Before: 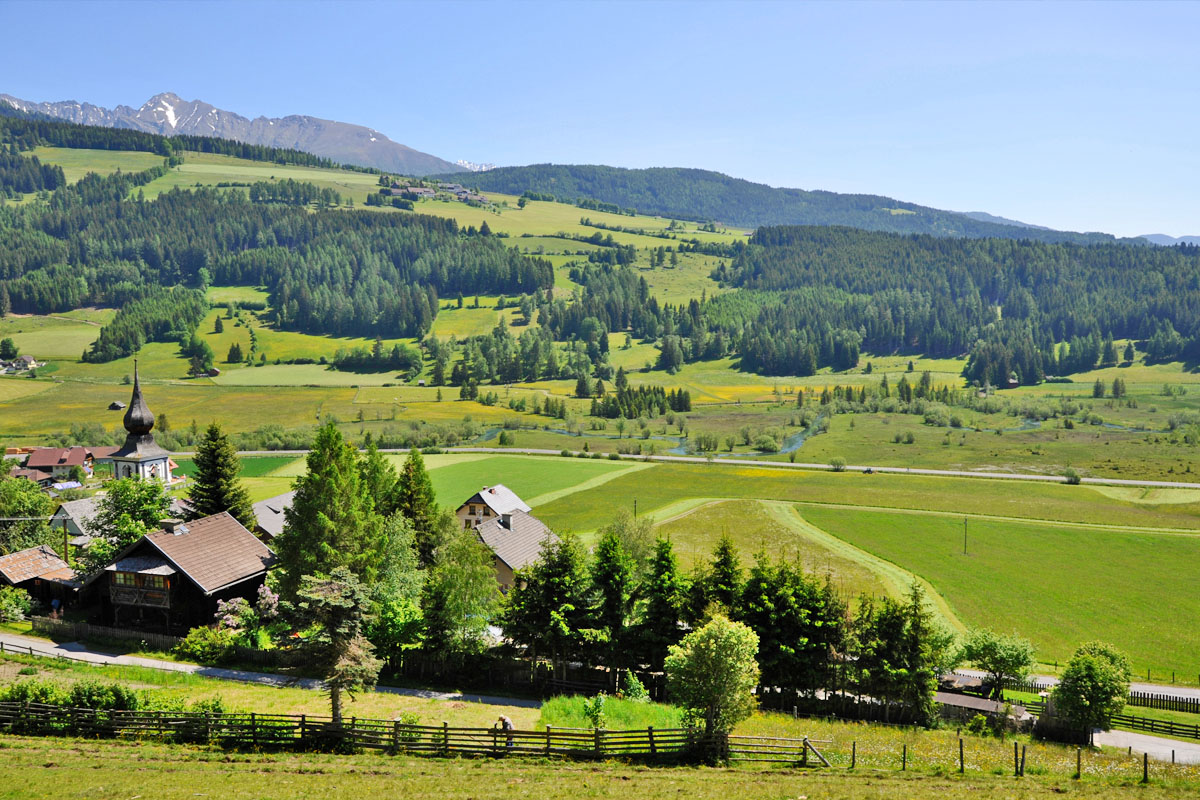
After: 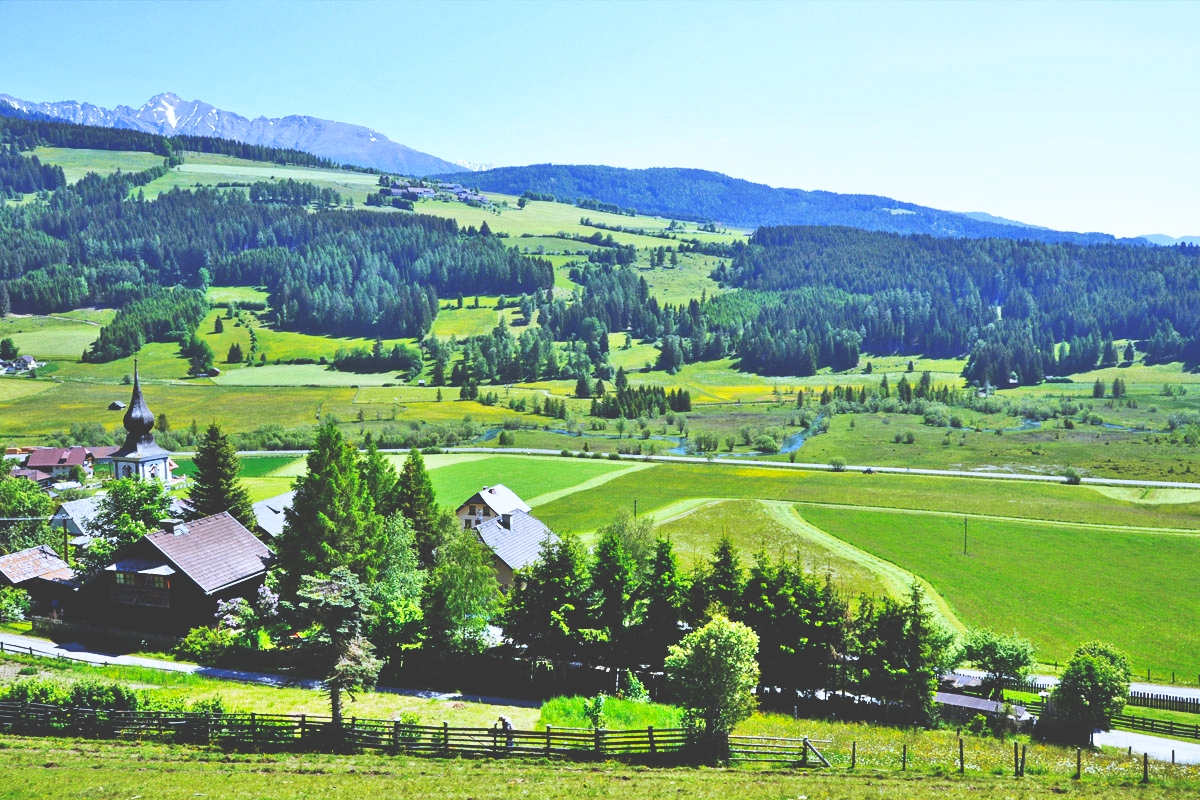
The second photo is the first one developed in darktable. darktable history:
white balance: red 0.871, blue 1.249
base curve: curves: ch0 [(0, 0.036) (0.007, 0.037) (0.604, 0.887) (1, 1)], preserve colors none
